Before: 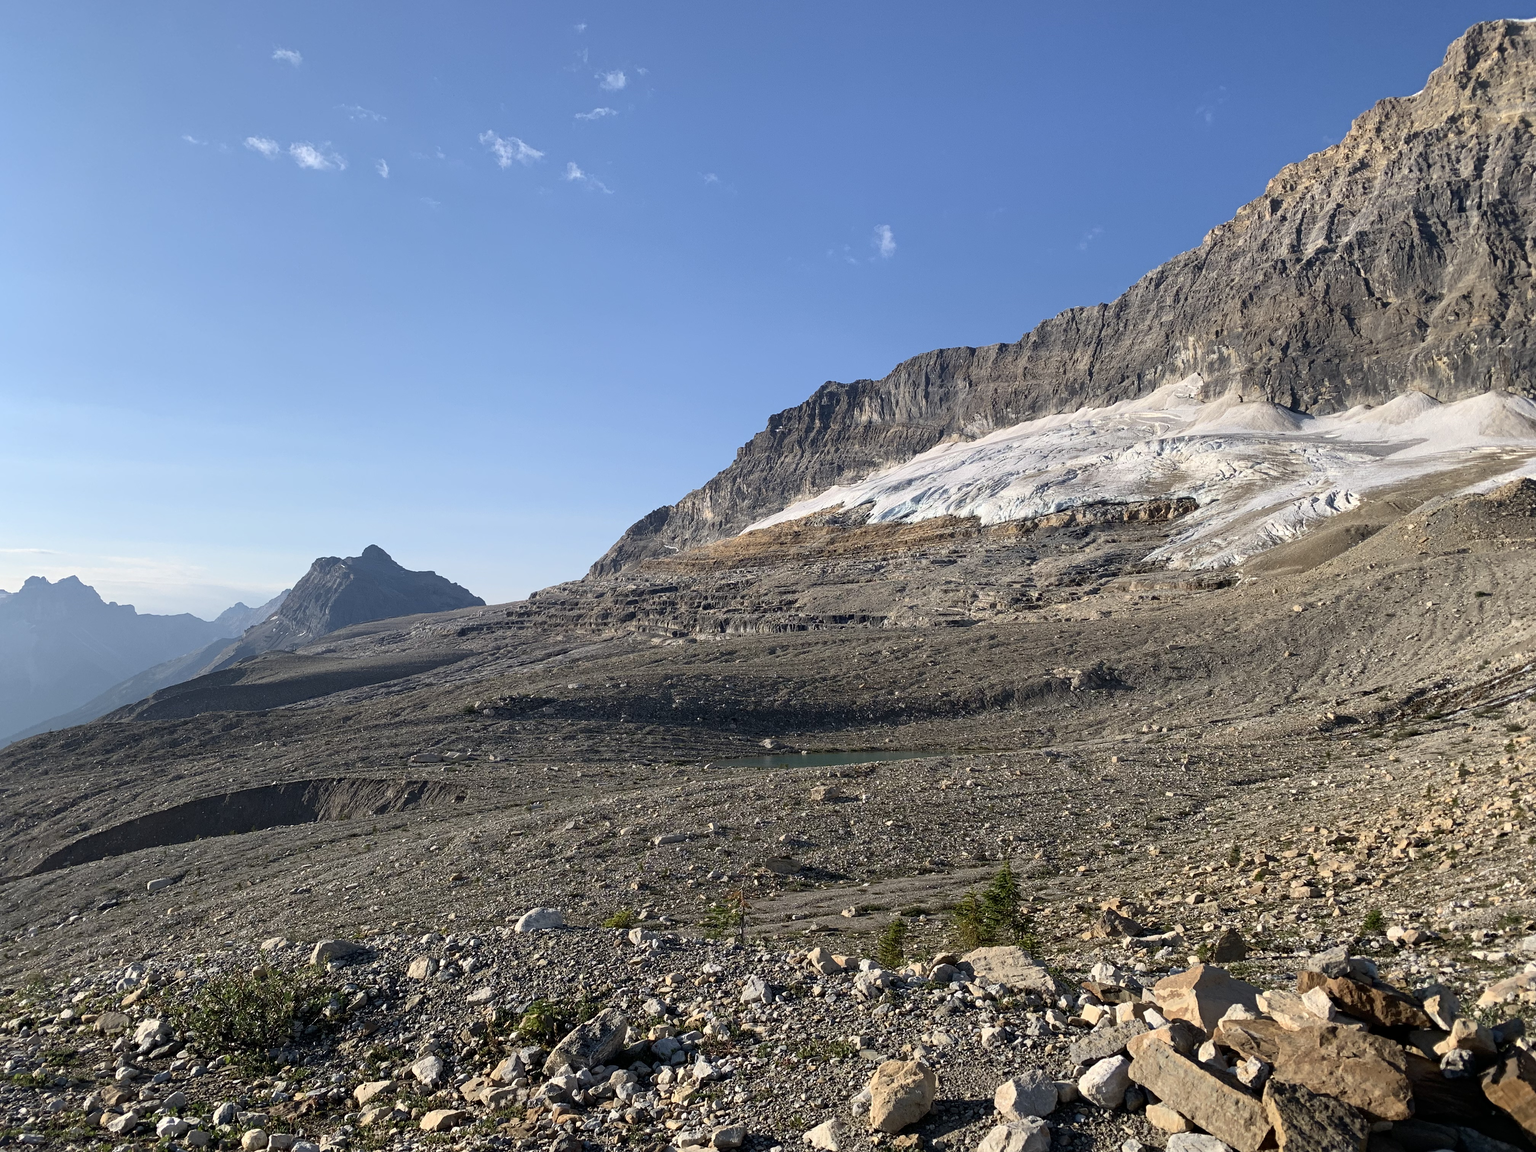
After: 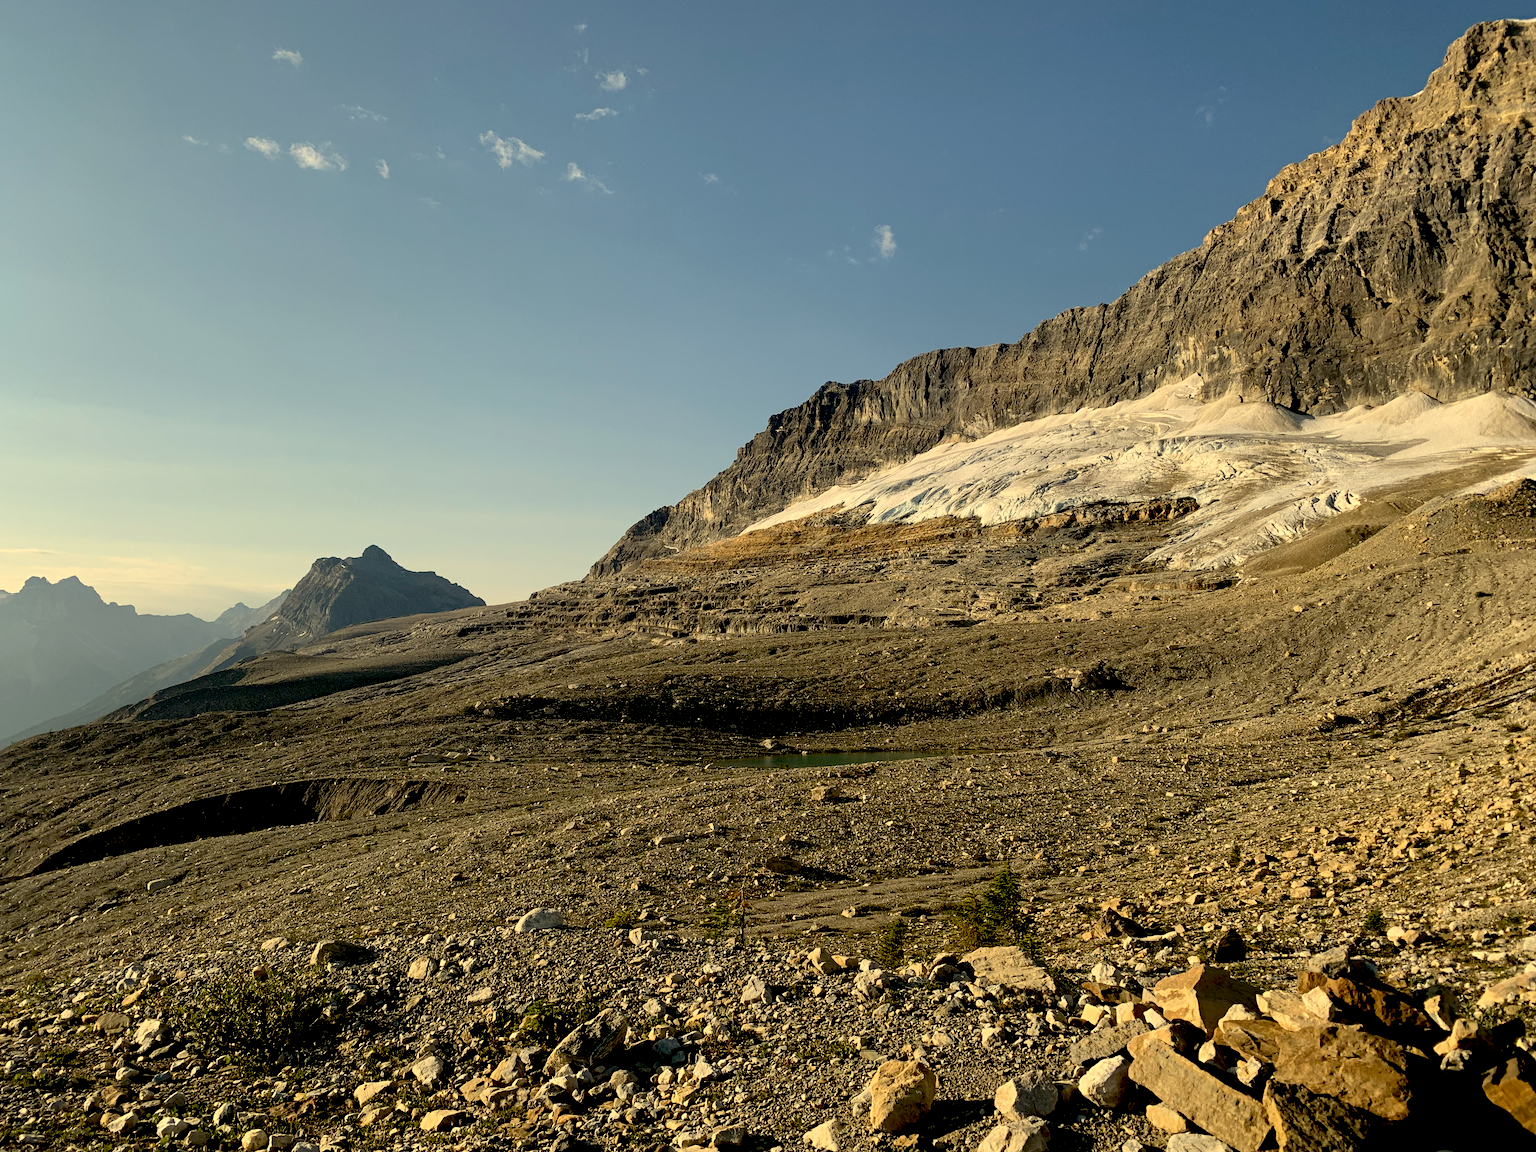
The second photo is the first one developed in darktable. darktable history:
white balance: red 1.08, blue 0.791
color contrast: green-magenta contrast 0.81
exposure: black level correction 0.029, exposure -0.073 EV, compensate highlight preservation false
